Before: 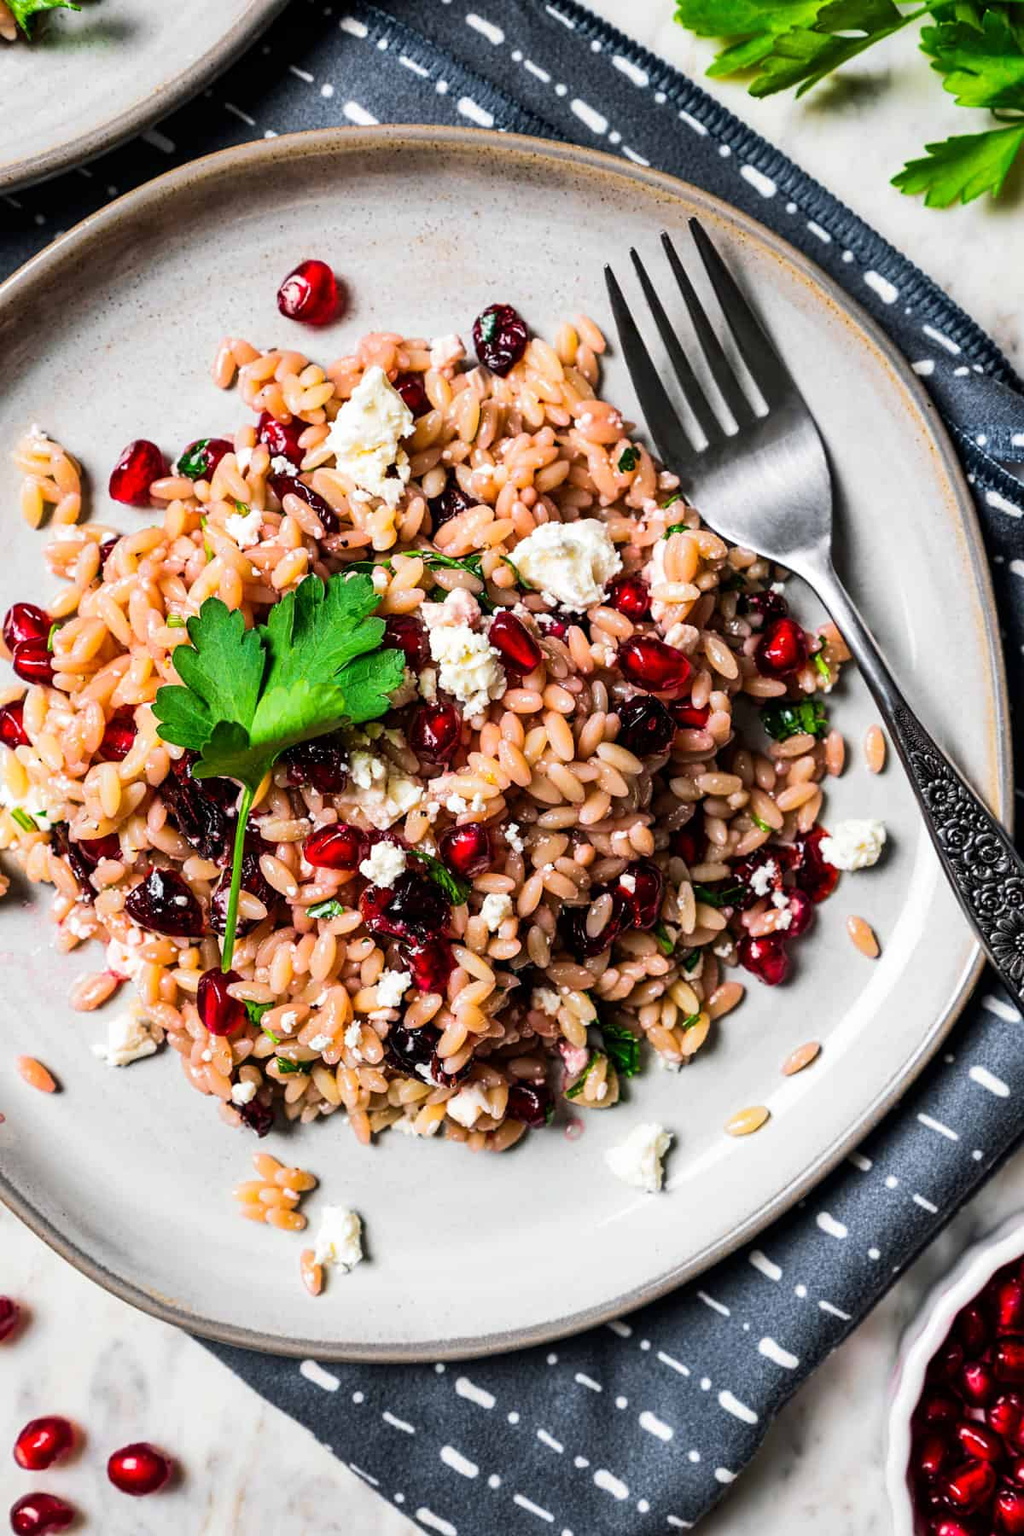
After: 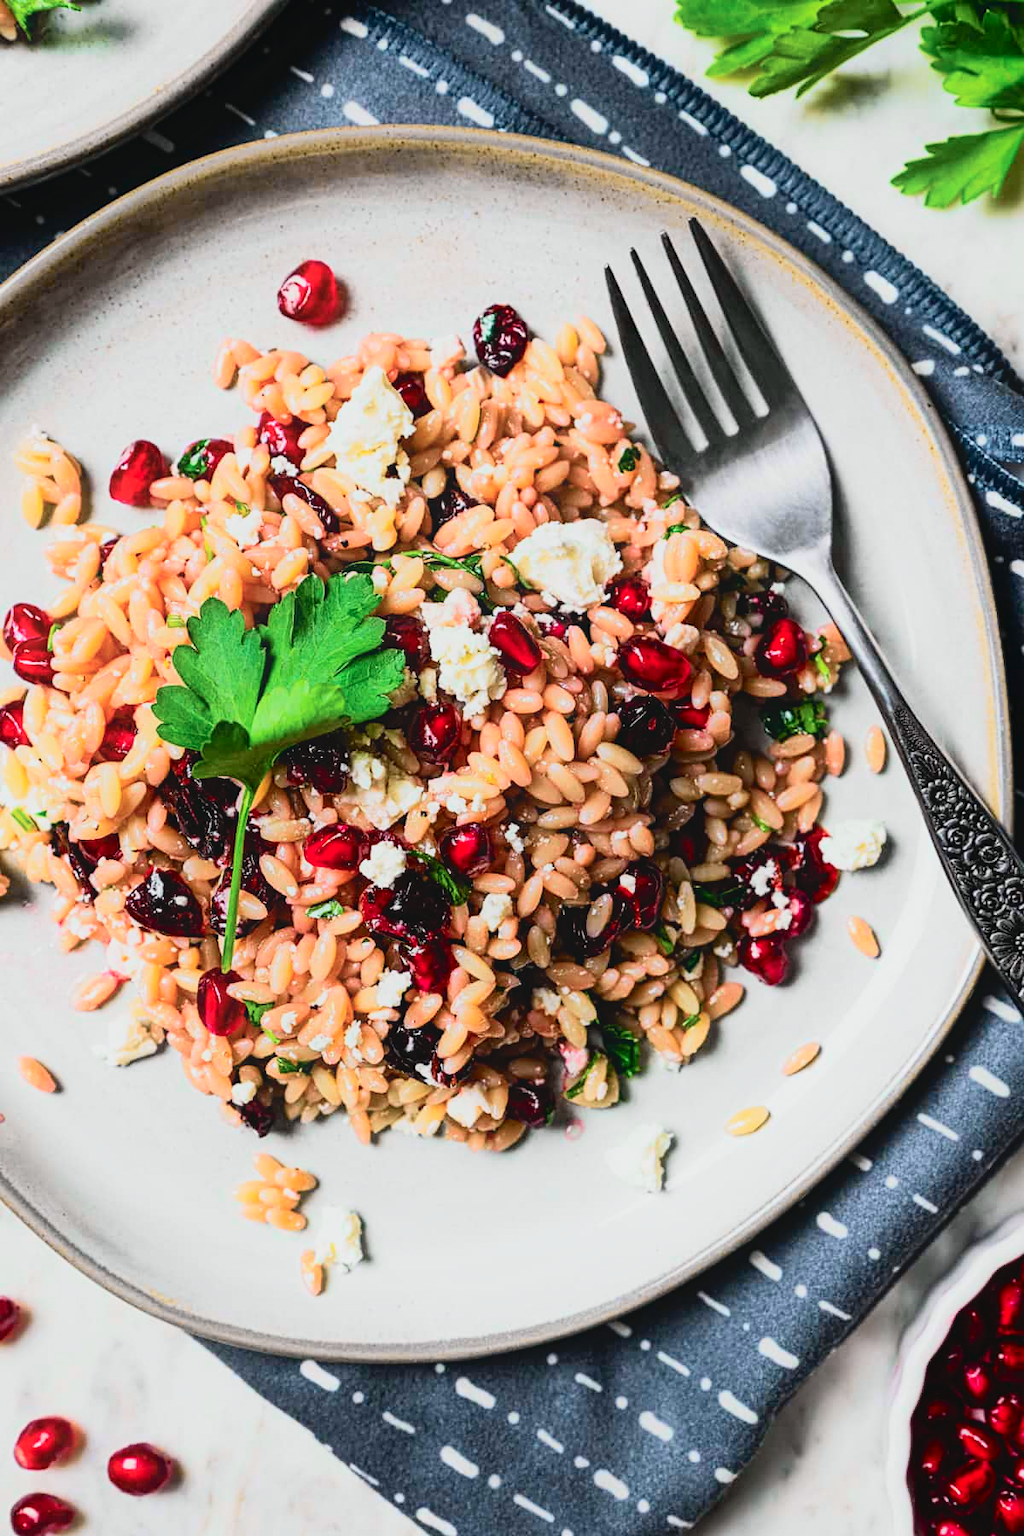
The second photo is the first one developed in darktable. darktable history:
contrast equalizer: y [[0.439, 0.44, 0.442, 0.457, 0.493, 0.498], [0.5 ×6], [0.5 ×6], [0 ×6], [0 ×6]]
tone curve: curves: ch0 [(0, 0.022) (0.114, 0.096) (0.282, 0.299) (0.456, 0.51) (0.613, 0.693) (0.786, 0.843) (0.999, 0.949)]; ch1 [(0, 0) (0.384, 0.365) (0.463, 0.447) (0.486, 0.474) (0.503, 0.5) (0.535, 0.522) (0.555, 0.546) (0.593, 0.599) (0.755, 0.793) (1, 1)]; ch2 [(0, 0) (0.369, 0.375) (0.449, 0.434) (0.501, 0.5) (0.528, 0.517) (0.561, 0.57) (0.612, 0.631) (0.668, 0.659) (1, 1)], color space Lab, independent channels, preserve colors none
